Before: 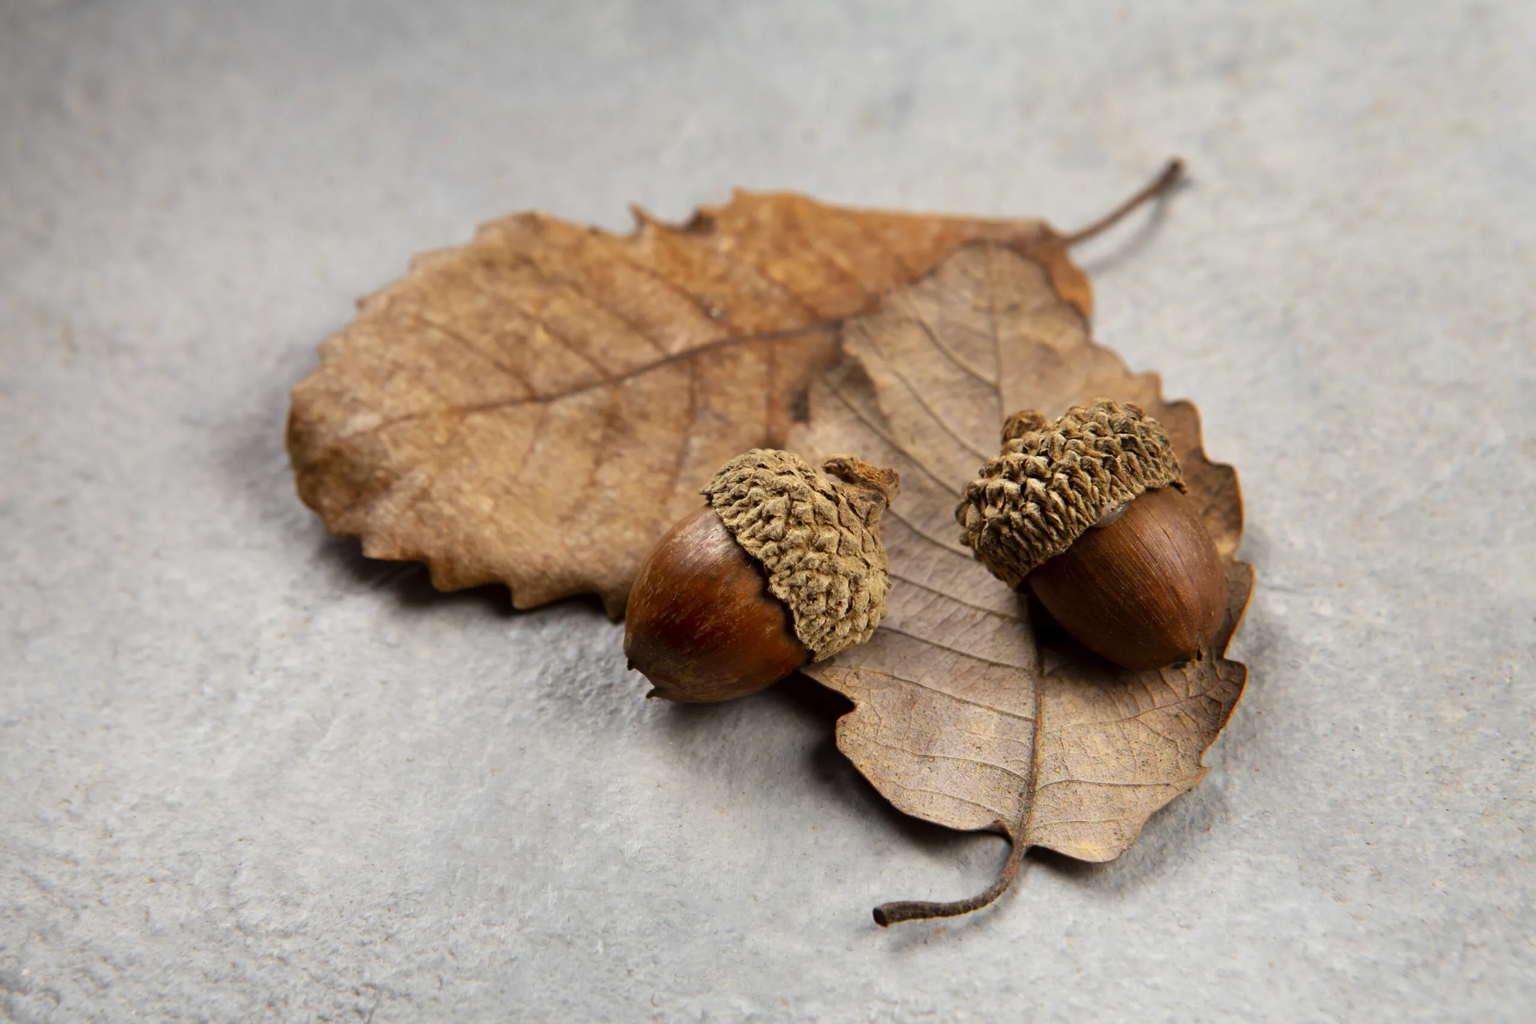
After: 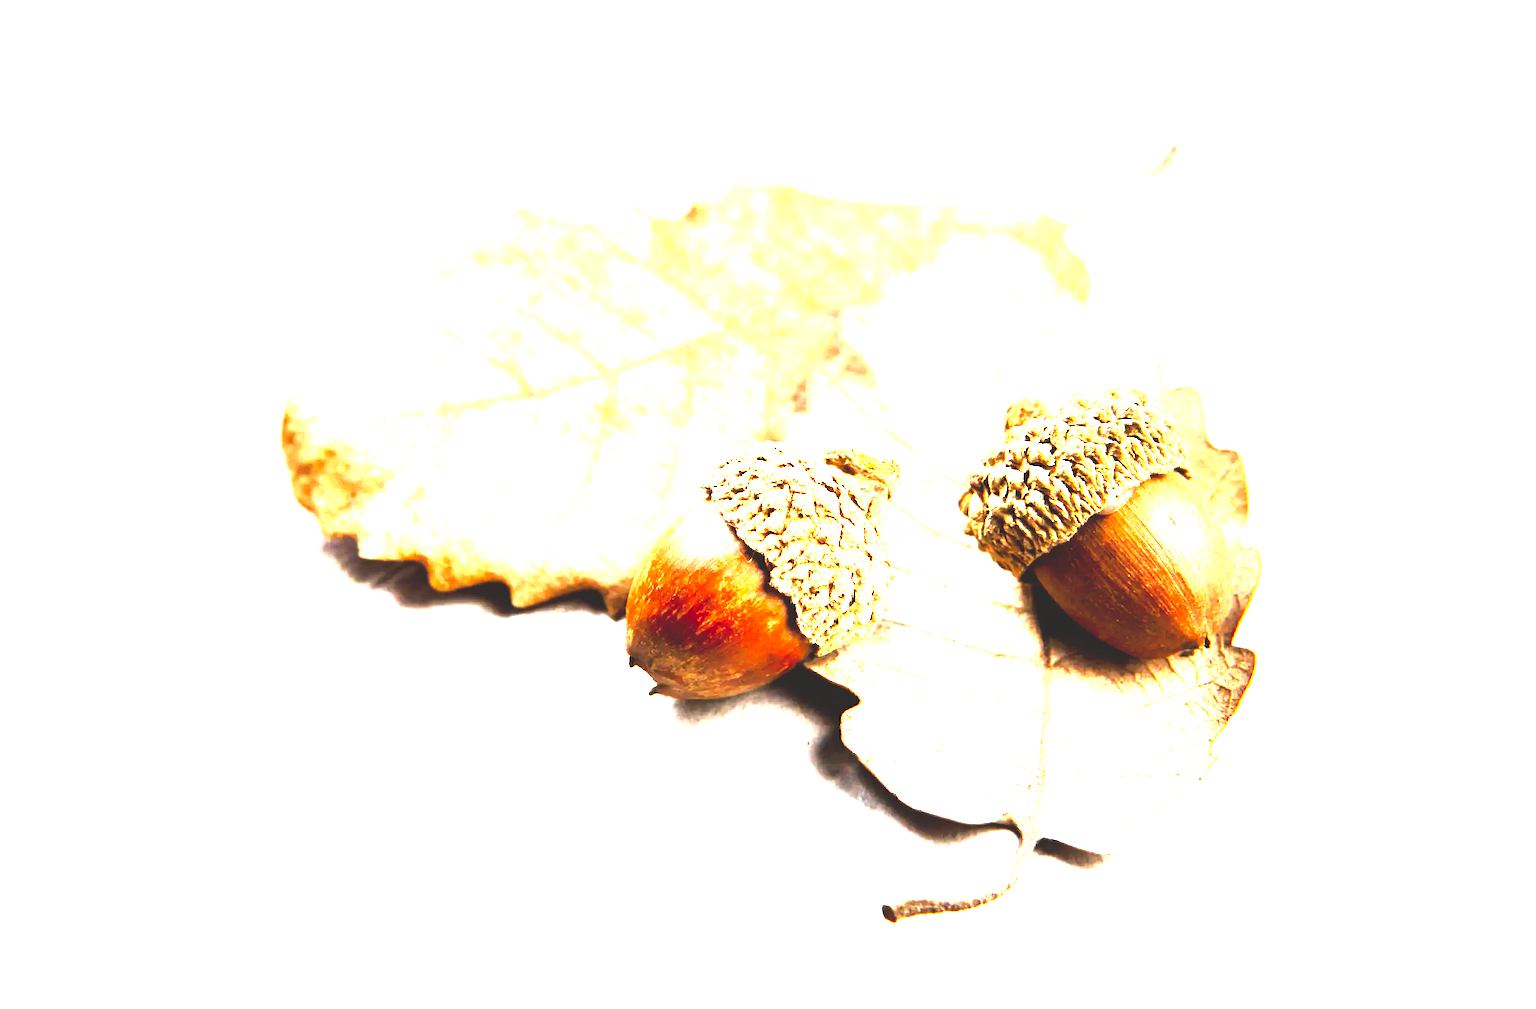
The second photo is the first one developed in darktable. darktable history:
rotate and perspective: rotation -1°, crop left 0.011, crop right 0.989, crop top 0.025, crop bottom 0.975
base curve: curves: ch0 [(0, 0.02) (0.083, 0.036) (1, 1)], preserve colors none
shadows and highlights: shadows 25, highlights -25
exposure: black level correction 0, exposure 4 EV, compensate exposure bias true, compensate highlight preservation false
